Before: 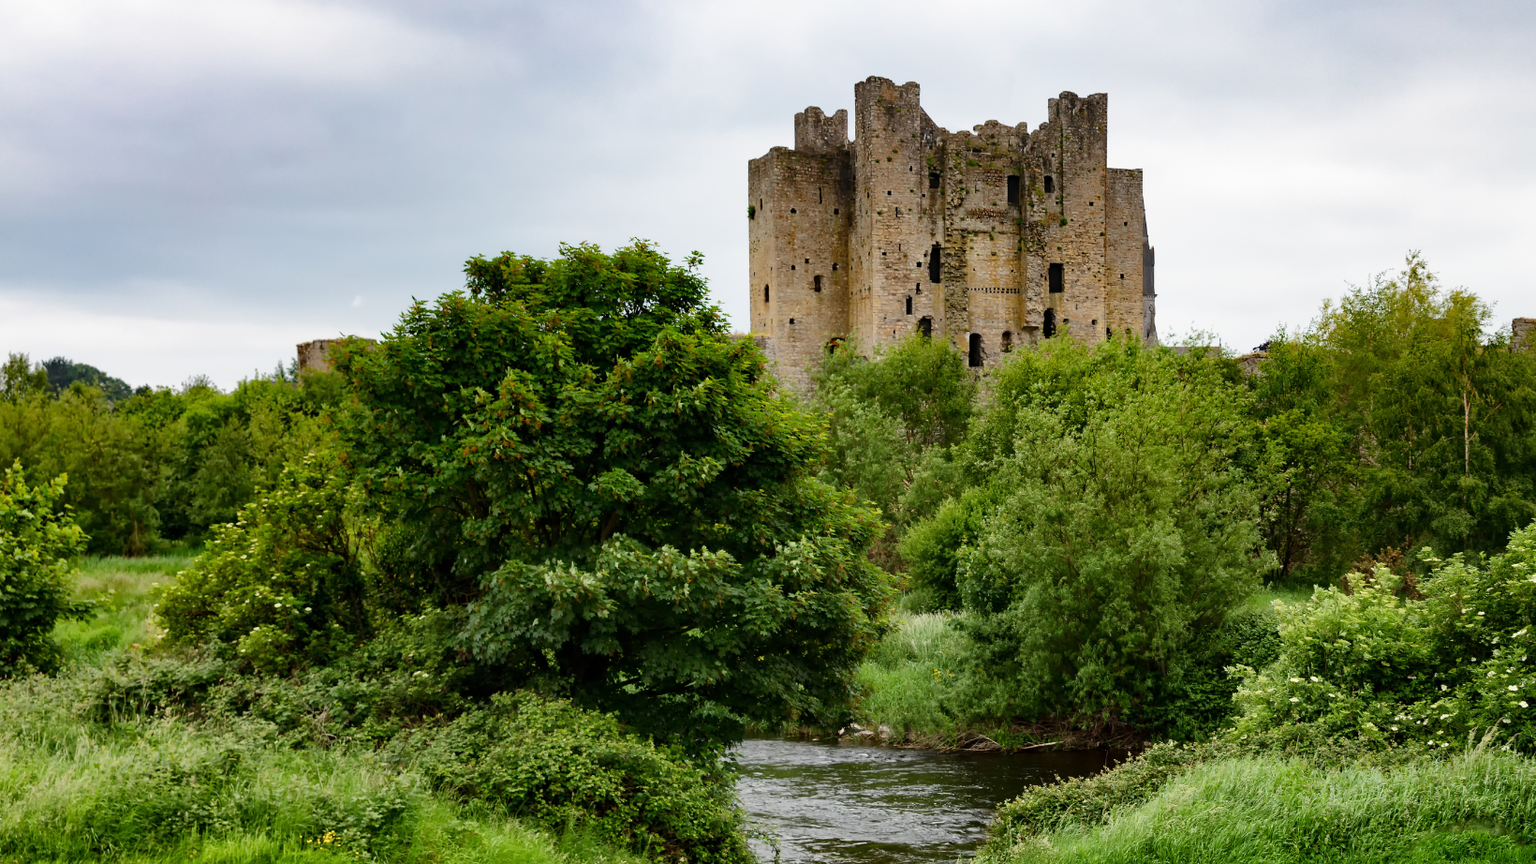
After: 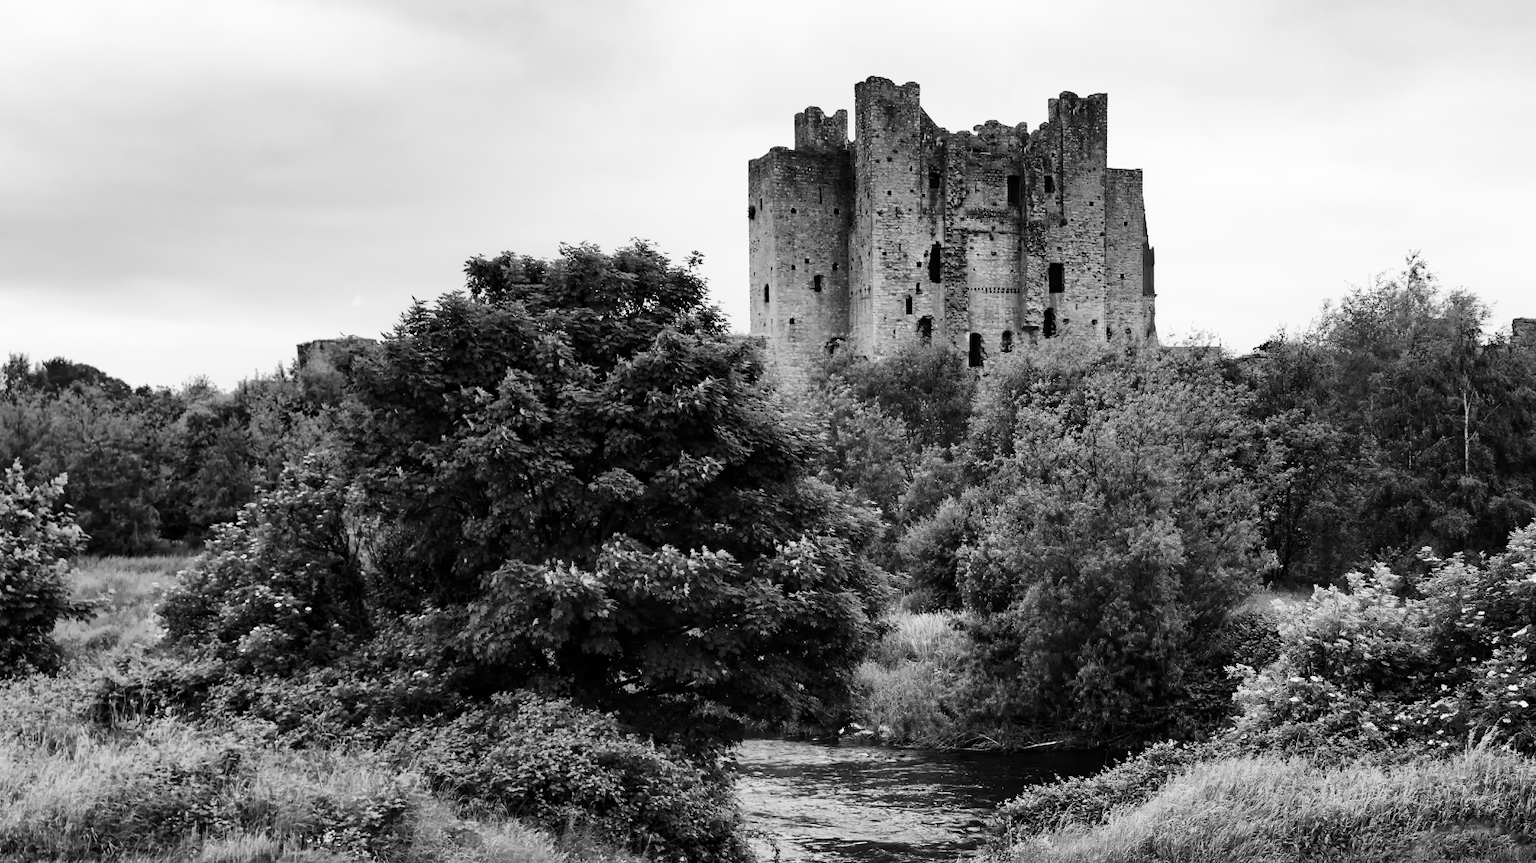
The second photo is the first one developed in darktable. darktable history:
contrast brightness saturation: contrast 0.26, brightness 0.02, saturation 0.87
monochrome: on, module defaults
